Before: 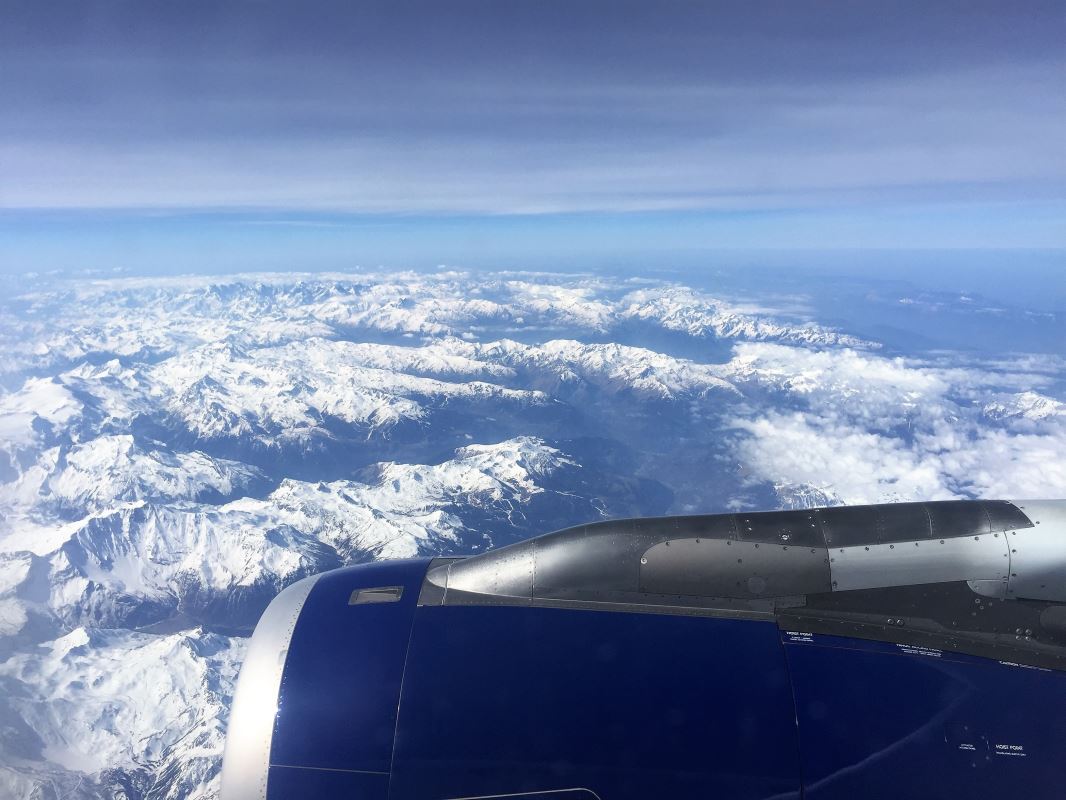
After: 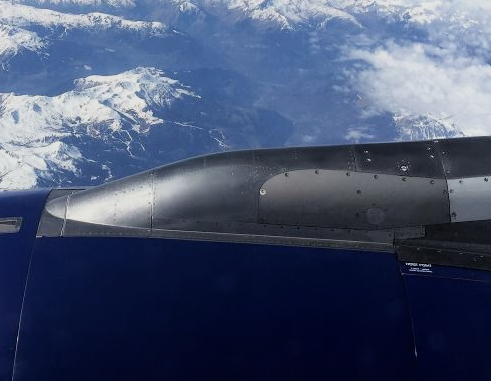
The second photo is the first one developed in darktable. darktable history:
crop: left 35.826%, top 46.212%, right 18.079%, bottom 6.05%
filmic rgb: black relative exposure -5.76 EV, white relative exposure 3.4 EV, hardness 3.69
